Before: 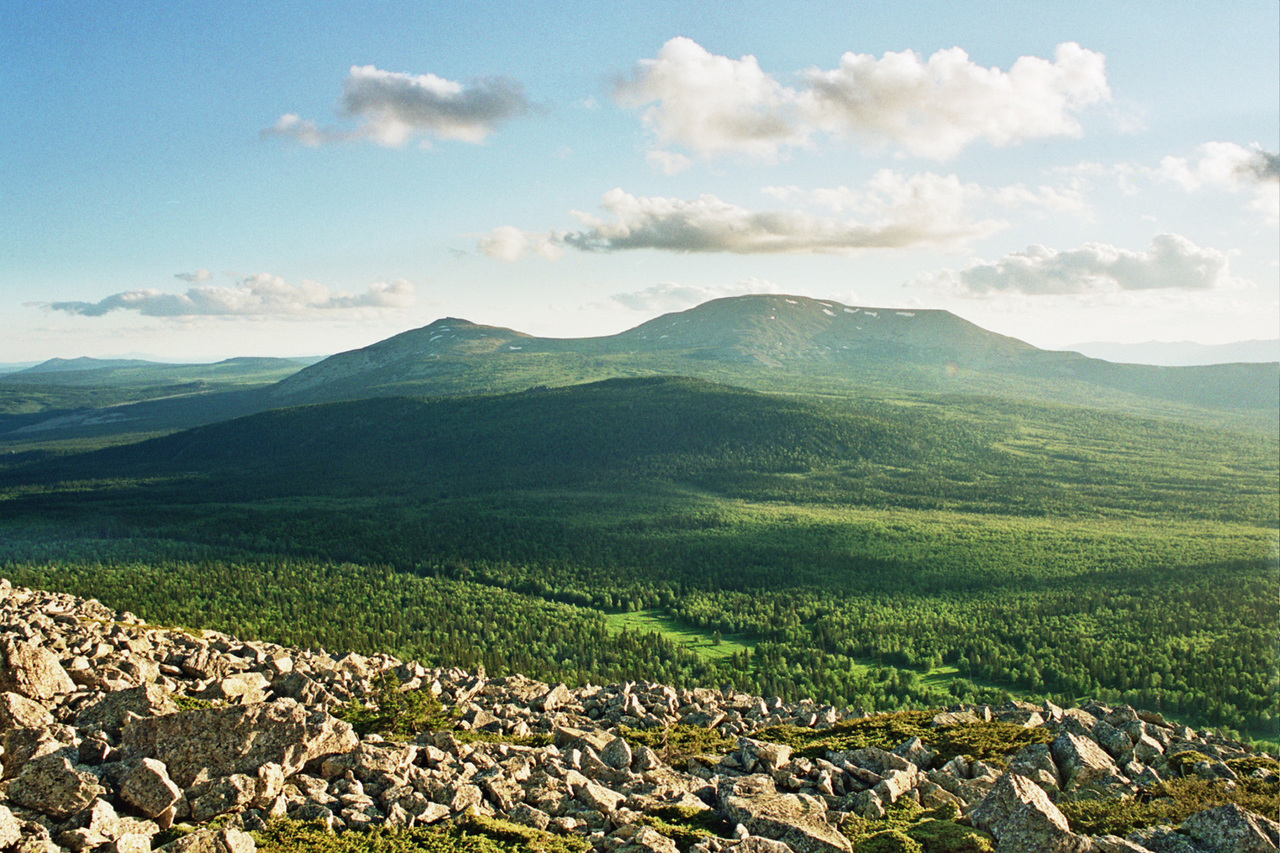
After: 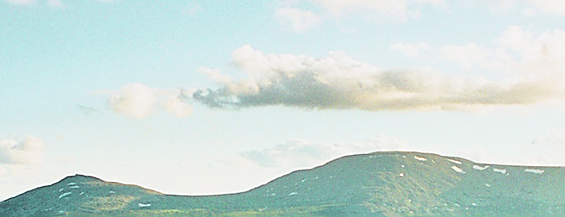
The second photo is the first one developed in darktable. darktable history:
sharpen: radius 1.4, amount 1.249, threshold 0.761
tone curve: curves: ch0 [(0, 0) (0.035, 0.017) (0.131, 0.108) (0.279, 0.279) (0.476, 0.554) (0.617, 0.693) (0.704, 0.77) (0.801, 0.854) (0.895, 0.927) (1, 0.976)]; ch1 [(0, 0) (0.318, 0.278) (0.444, 0.427) (0.493, 0.493) (0.537, 0.547) (0.594, 0.616) (0.746, 0.764) (1, 1)]; ch2 [(0, 0) (0.316, 0.292) (0.381, 0.37) (0.423, 0.448) (0.476, 0.482) (0.502, 0.498) (0.529, 0.532) (0.583, 0.608) (0.639, 0.657) (0.7, 0.7) (0.861, 0.808) (1, 0.951)], color space Lab, independent channels, preserve colors none
crop: left 29.059%, top 16.876%, right 26.738%, bottom 57.659%
